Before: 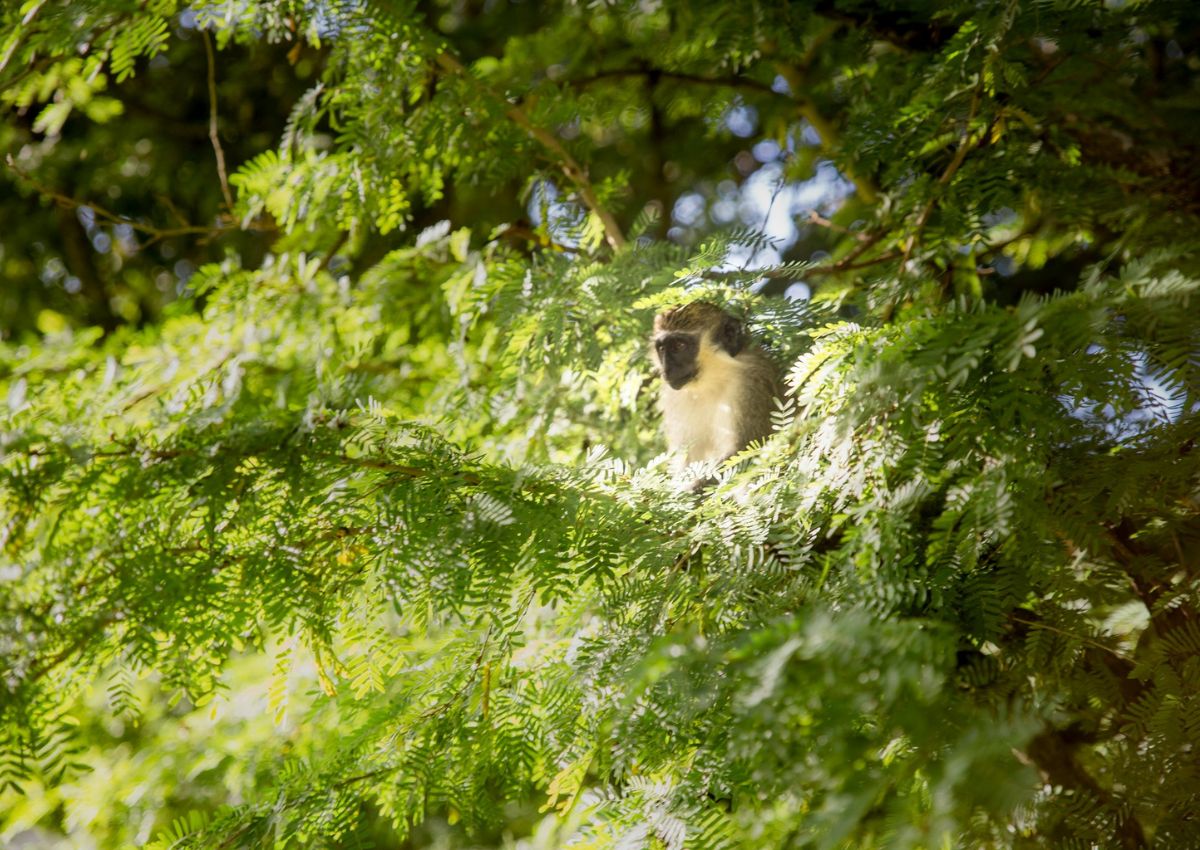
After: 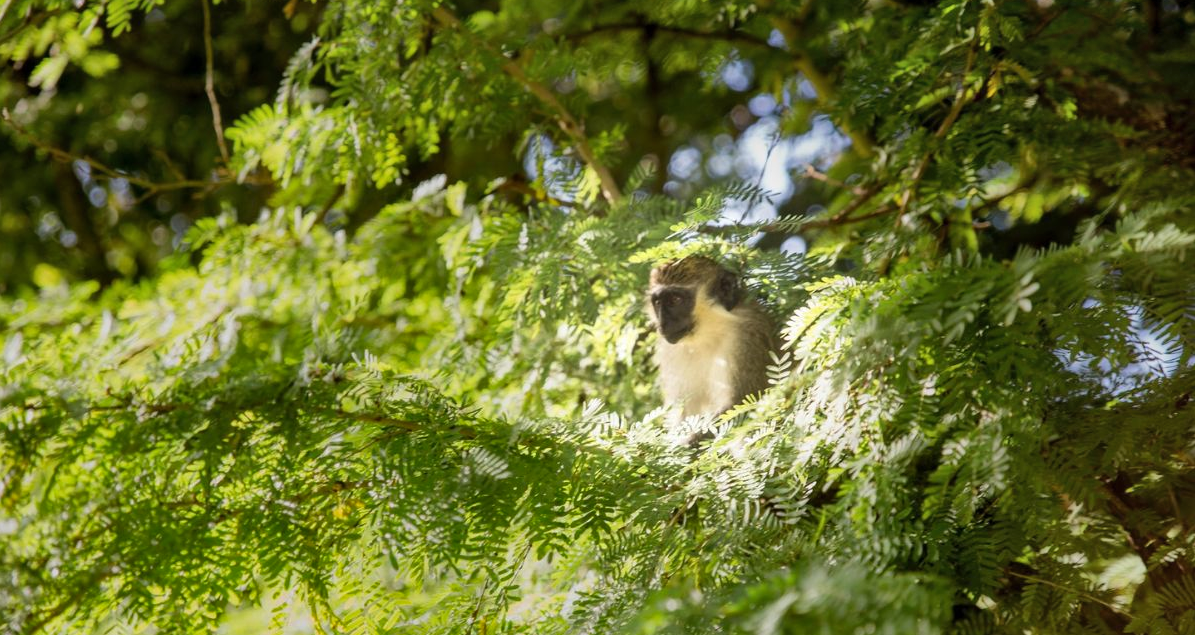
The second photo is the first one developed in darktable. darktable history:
shadows and highlights: radius 108.52, shadows 44.07, highlights -67.8, low approximation 0.01, soften with gaussian
crop: left 0.387%, top 5.469%, bottom 19.809%
